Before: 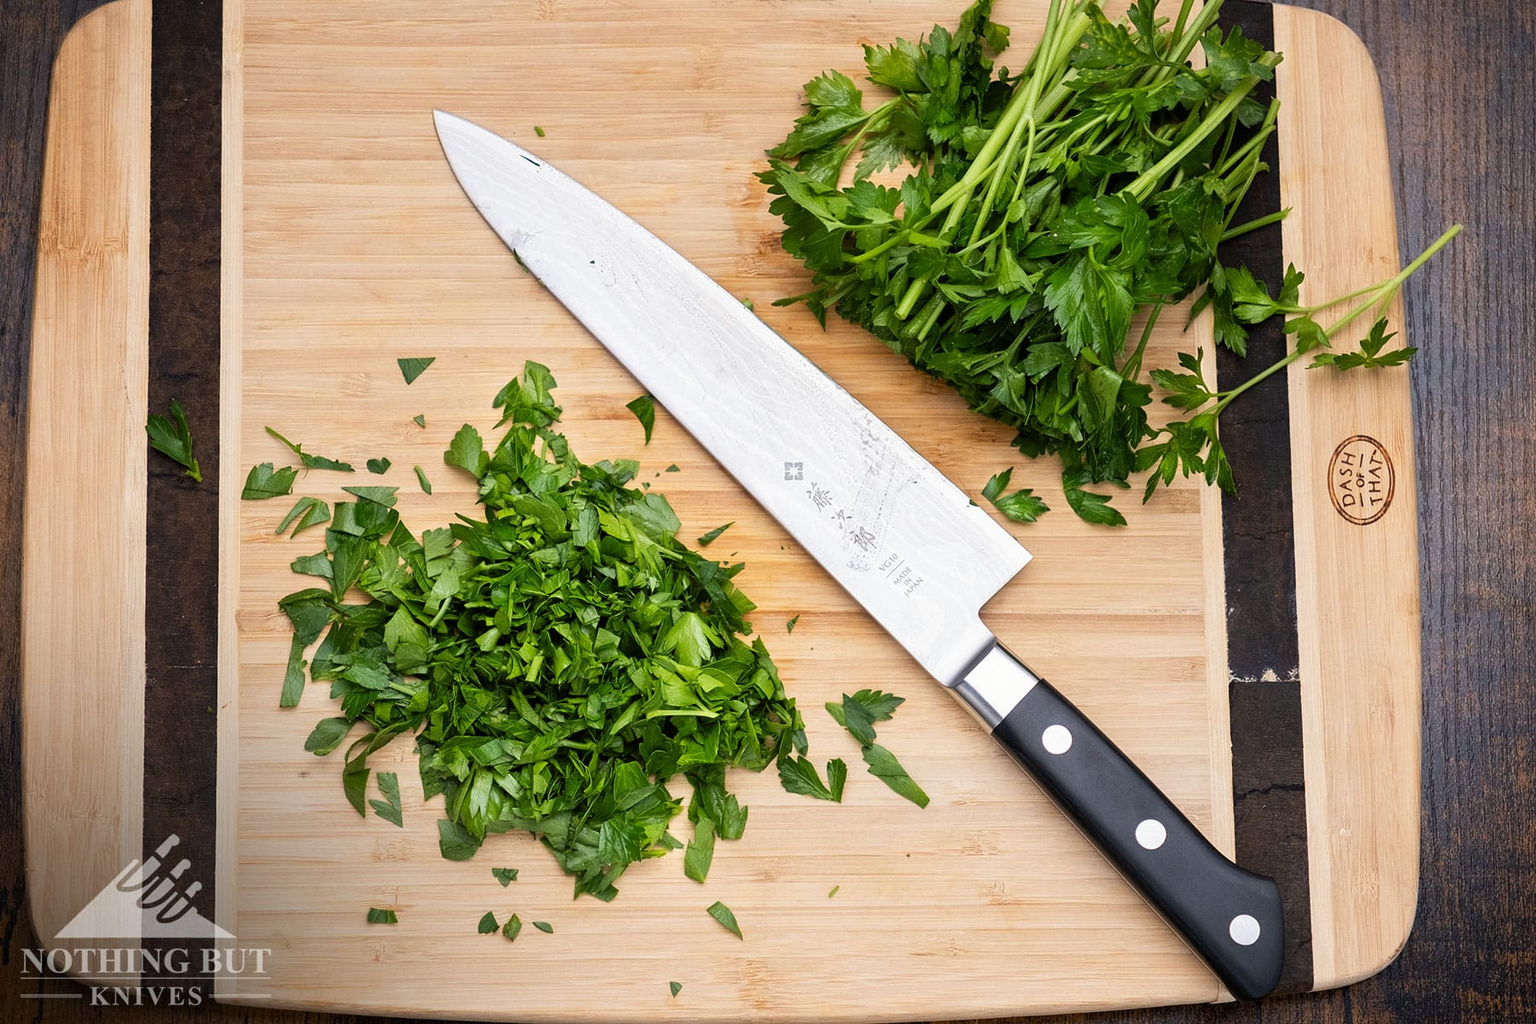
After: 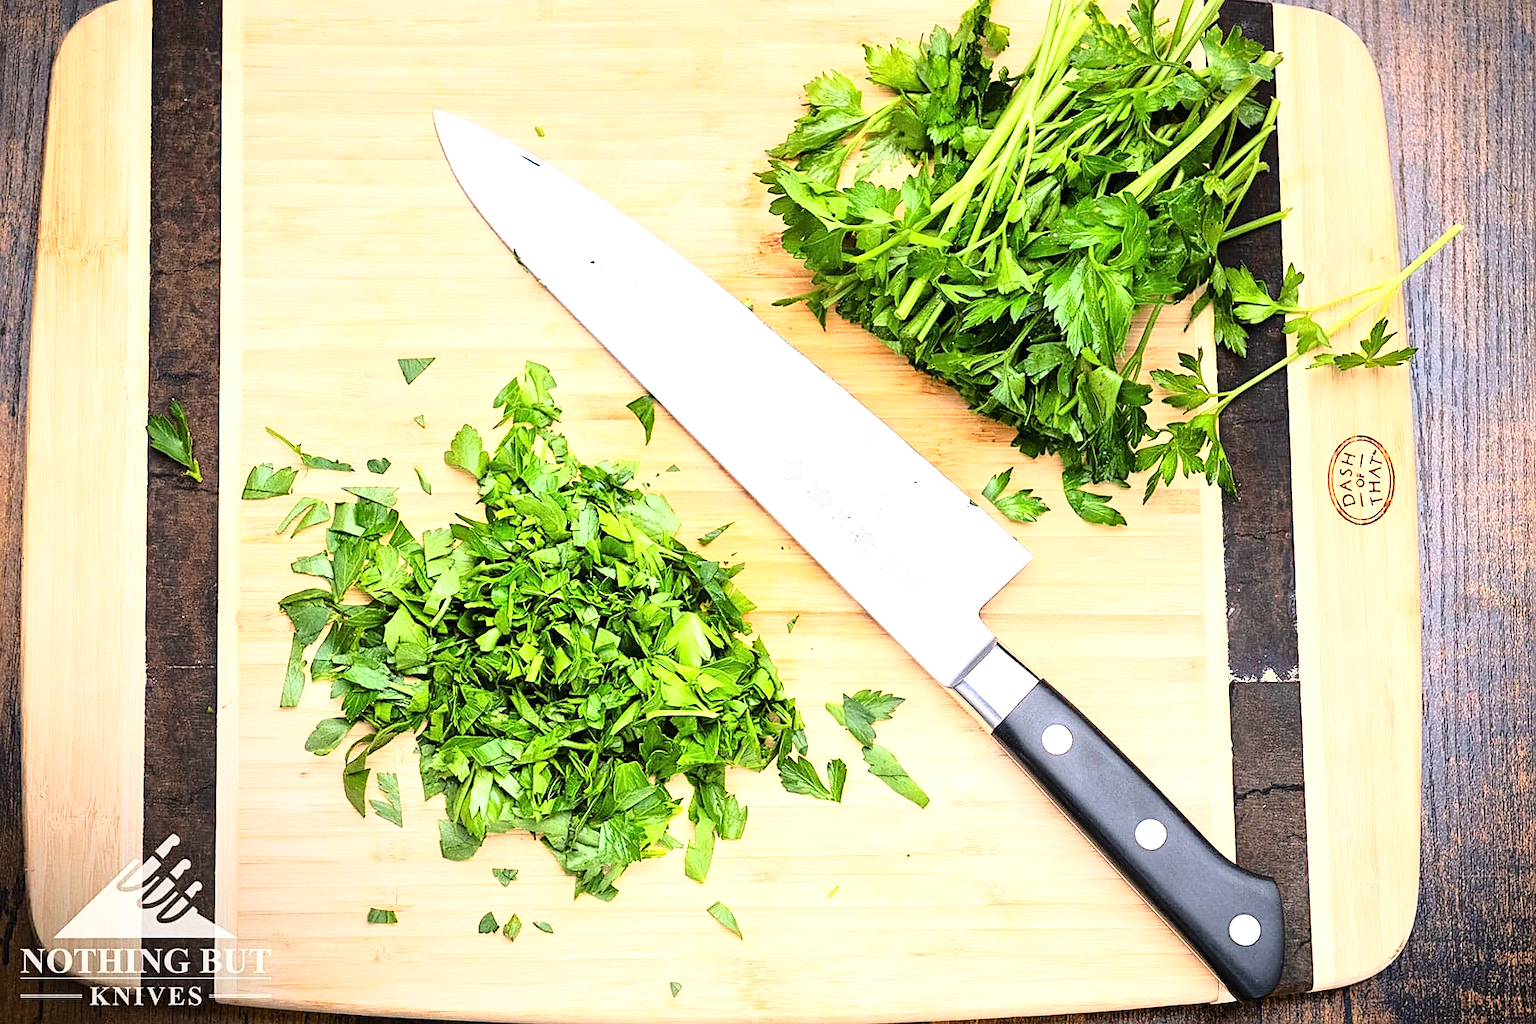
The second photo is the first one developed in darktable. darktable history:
base curve: curves: ch0 [(0, 0) (0.028, 0.03) (0.121, 0.232) (0.46, 0.748) (0.859, 0.968) (1, 1)]
exposure: black level correction 0, exposure 1 EV, compensate exposure bias true, compensate highlight preservation false
sharpen: on, module defaults
